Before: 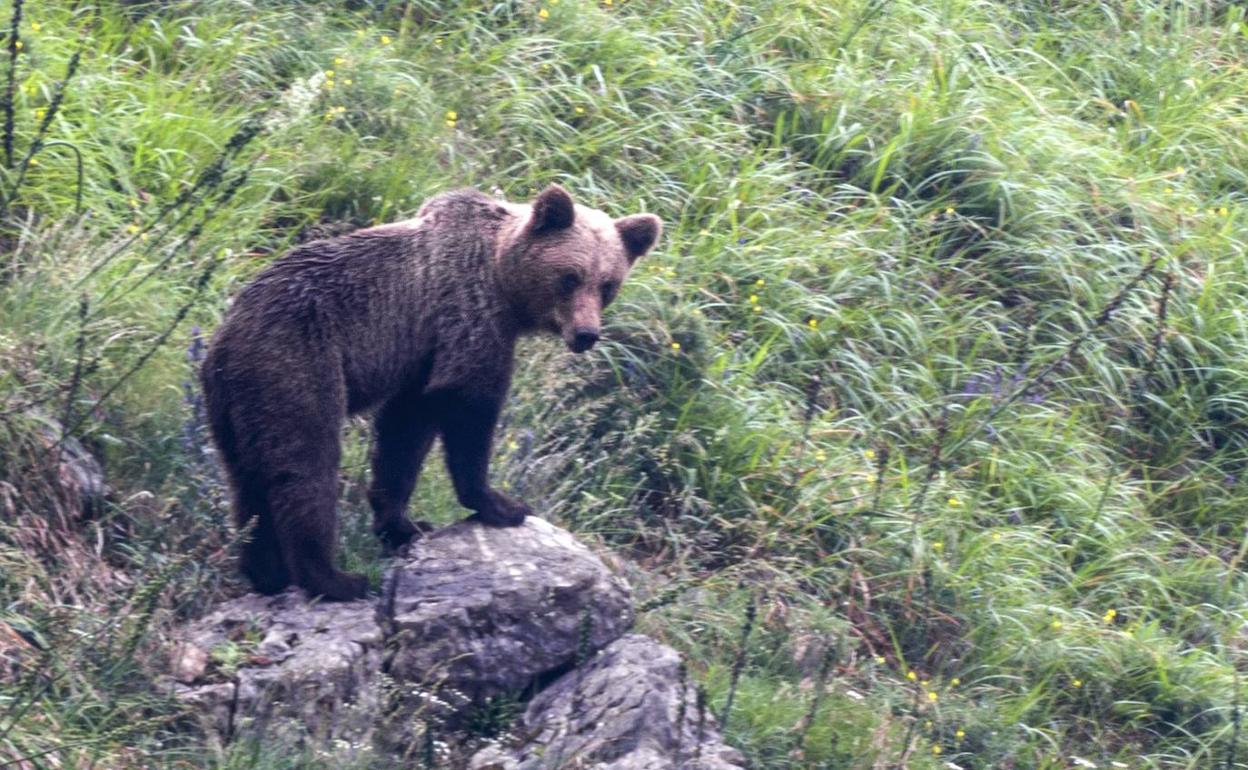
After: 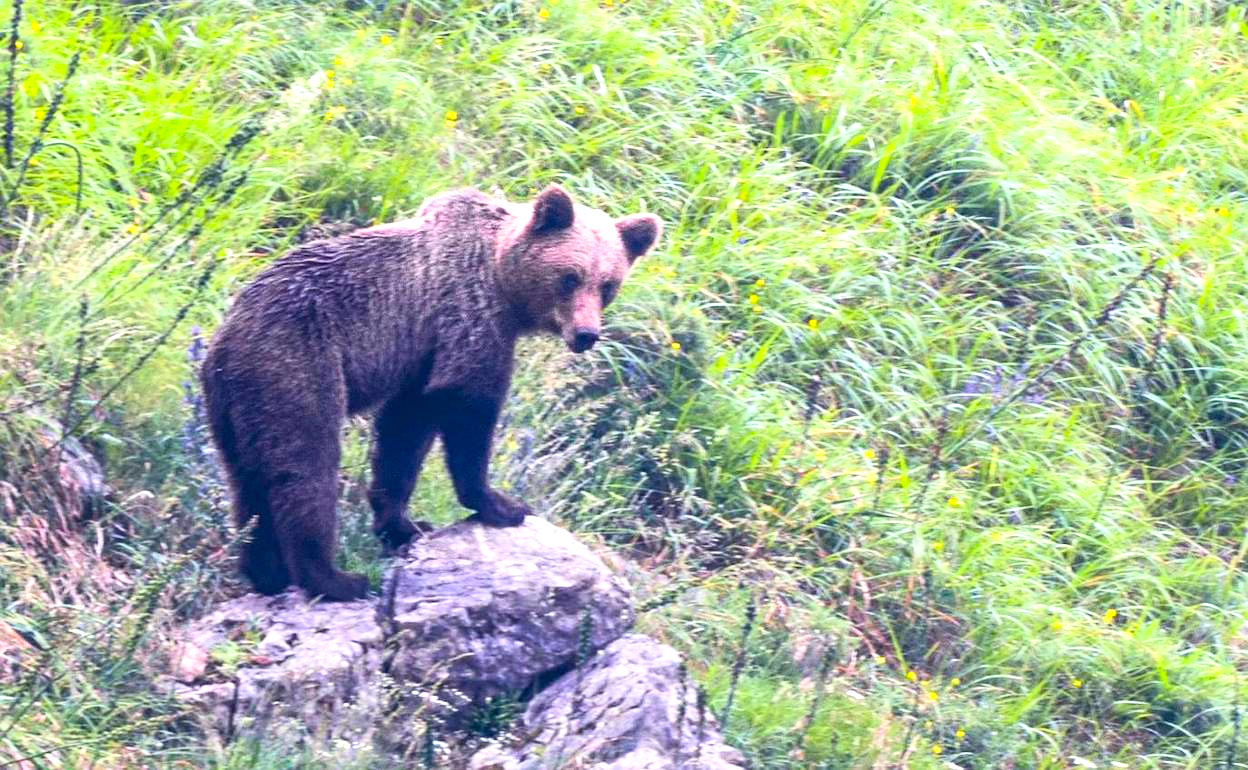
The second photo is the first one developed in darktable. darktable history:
shadows and highlights: shadows 25, highlights -25
exposure: black level correction 0, exposure 0.68 EV, compensate exposure bias true, compensate highlight preservation false
contrast brightness saturation: contrast 0.2, brightness 0.16, saturation 0.22
color balance rgb: perceptual saturation grading › global saturation 20%, global vibrance 20%
sharpen: radius 1.458, amount 0.398, threshold 1.271
